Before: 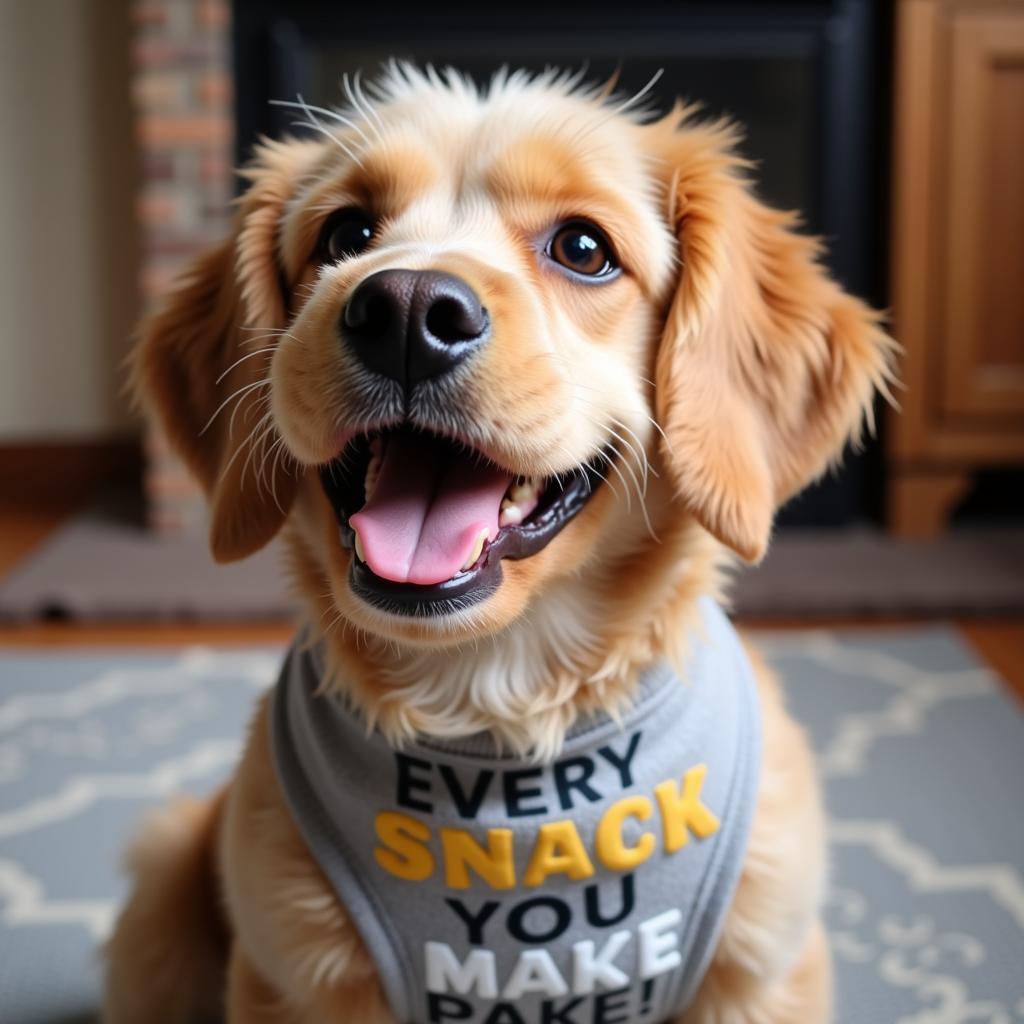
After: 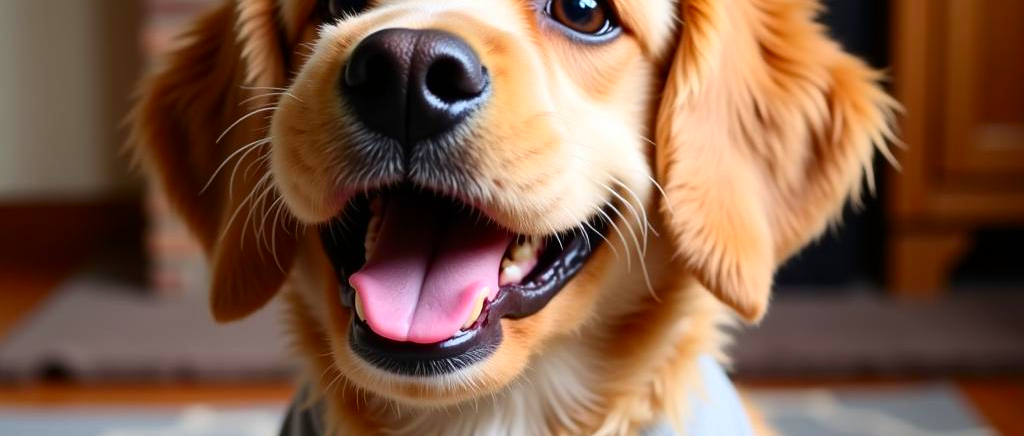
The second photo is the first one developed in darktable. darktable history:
contrast brightness saturation: contrast 0.161, saturation 0.311
crop and rotate: top 23.551%, bottom 33.863%
